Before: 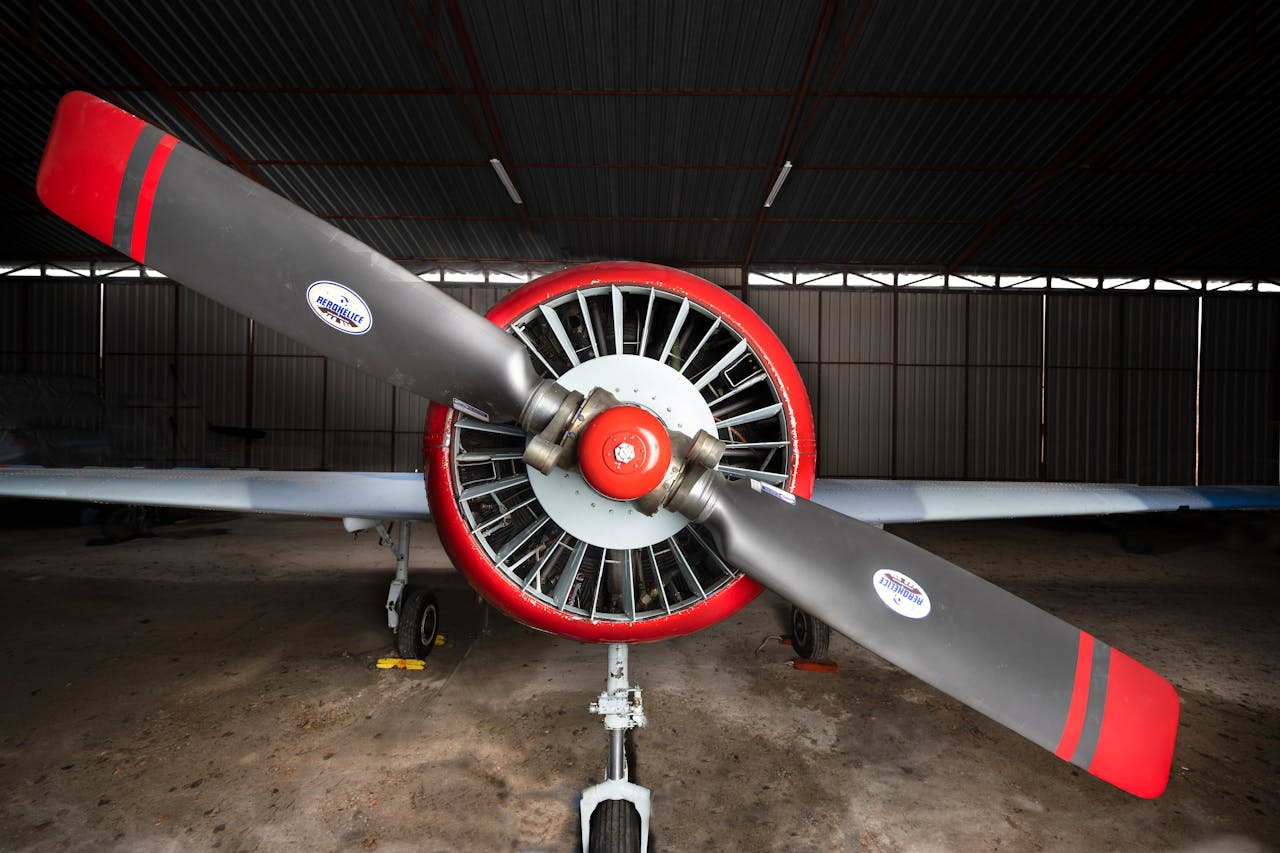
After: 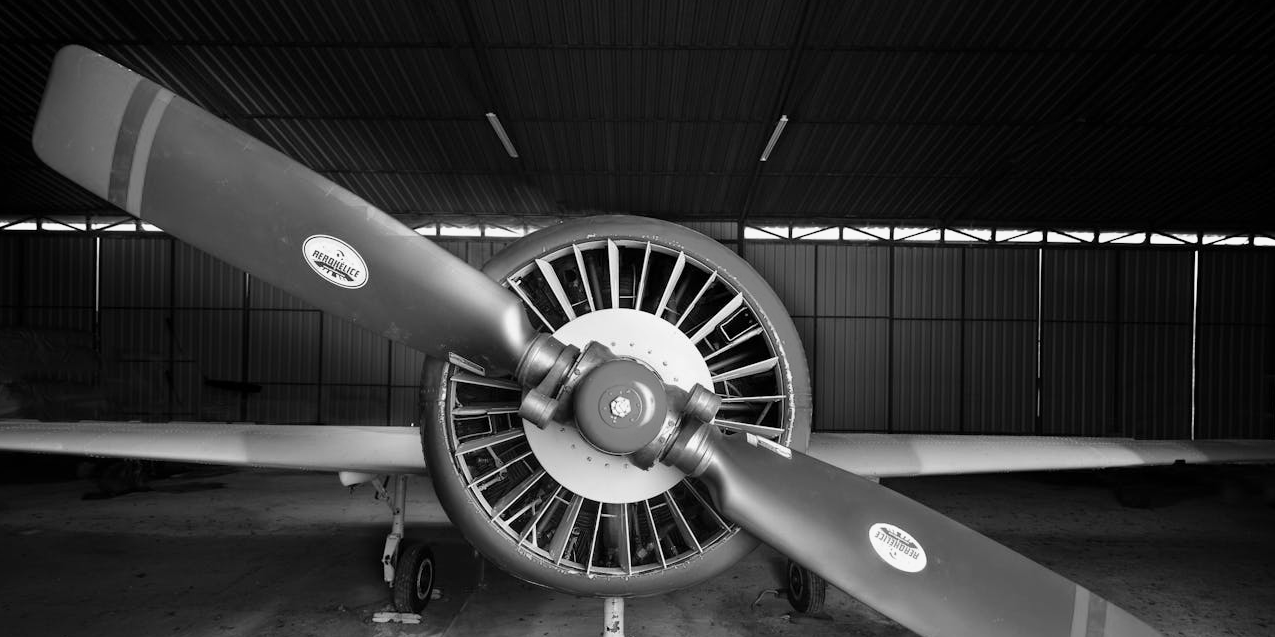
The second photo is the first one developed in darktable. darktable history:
color balance rgb: perceptual saturation grading › global saturation 20%, perceptual saturation grading › highlights -25%, perceptual saturation grading › shadows 50%, global vibrance -25%
crop: left 0.387%, top 5.469%, bottom 19.809%
color calibration: output gray [0.22, 0.42, 0.37, 0], gray › normalize channels true, illuminant same as pipeline (D50), adaptation XYZ, x 0.346, y 0.359, gamut compression 0
